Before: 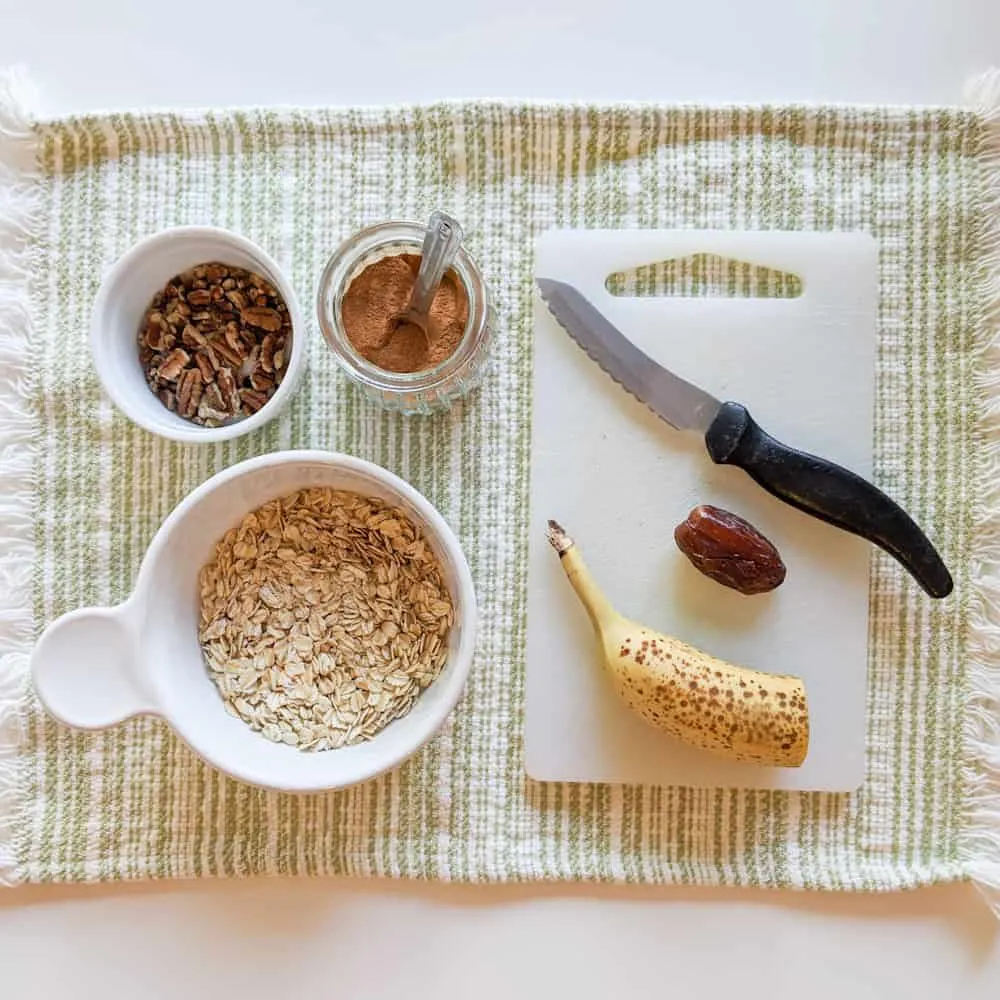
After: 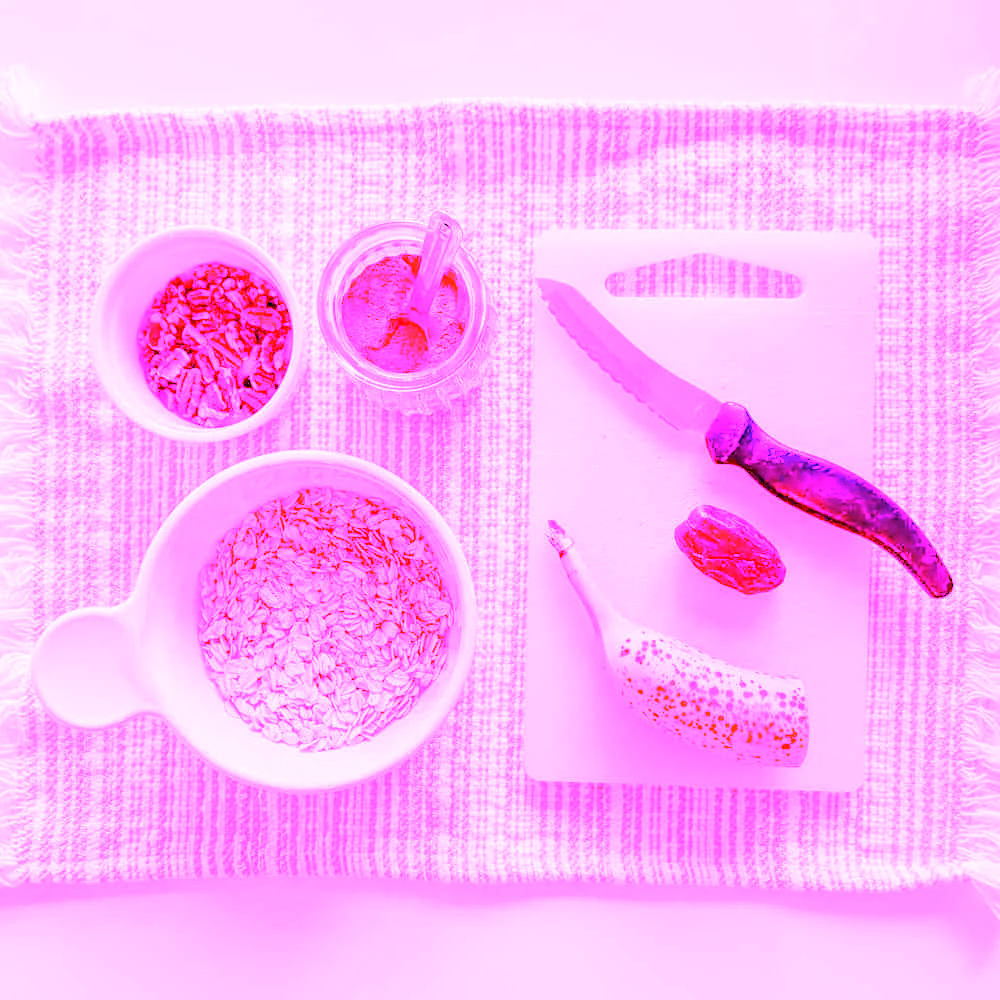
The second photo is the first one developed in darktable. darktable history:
exposure: exposure -0.05 EV
white balance: red 8, blue 8
